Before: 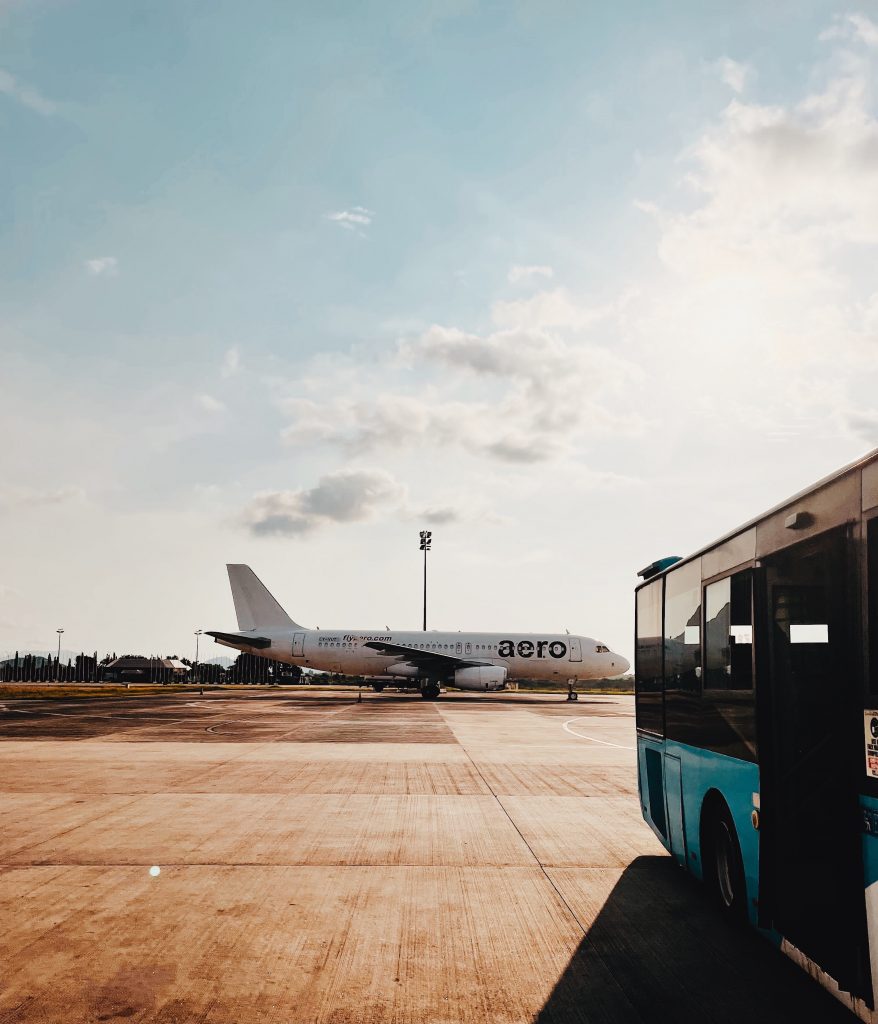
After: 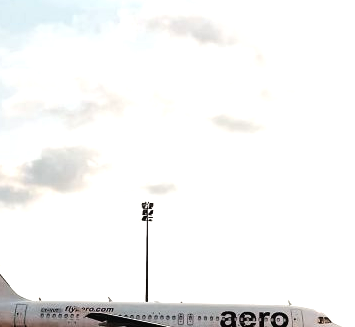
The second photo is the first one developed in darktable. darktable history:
crop: left 31.751%, top 32.172%, right 27.8%, bottom 35.83%
tone equalizer: -8 EV -0.75 EV, -7 EV -0.7 EV, -6 EV -0.6 EV, -5 EV -0.4 EV, -3 EV 0.4 EV, -2 EV 0.6 EV, -1 EV 0.7 EV, +0 EV 0.75 EV, edges refinement/feathering 500, mask exposure compensation -1.57 EV, preserve details no
